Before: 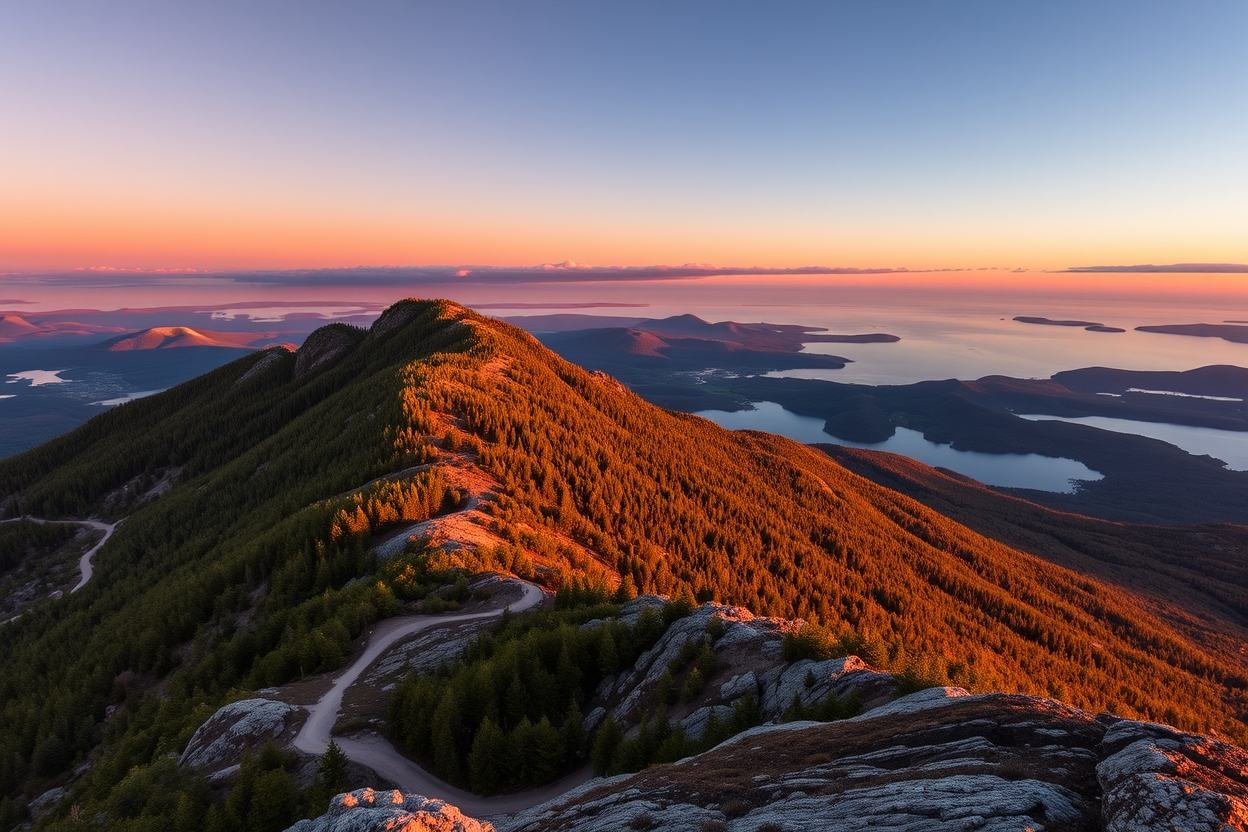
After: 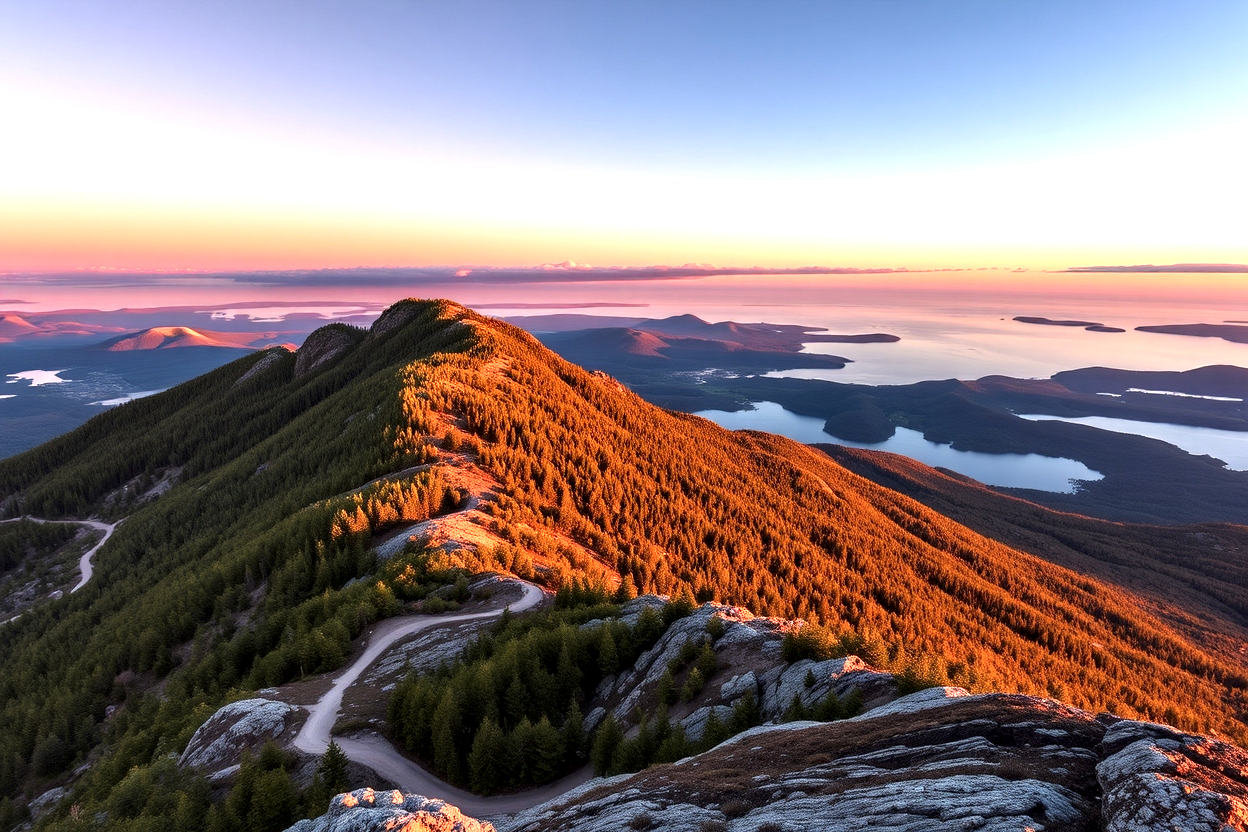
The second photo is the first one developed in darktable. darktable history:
exposure: black level correction 0, exposure 0.9 EV, compensate highlight preservation false
contrast equalizer: y [[0.546, 0.552, 0.554, 0.554, 0.552, 0.546], [0.5 ×6], [0.5 ×6], [0 ×6], [0 ×6]]
white balance: red 0.988, blue 1.017
